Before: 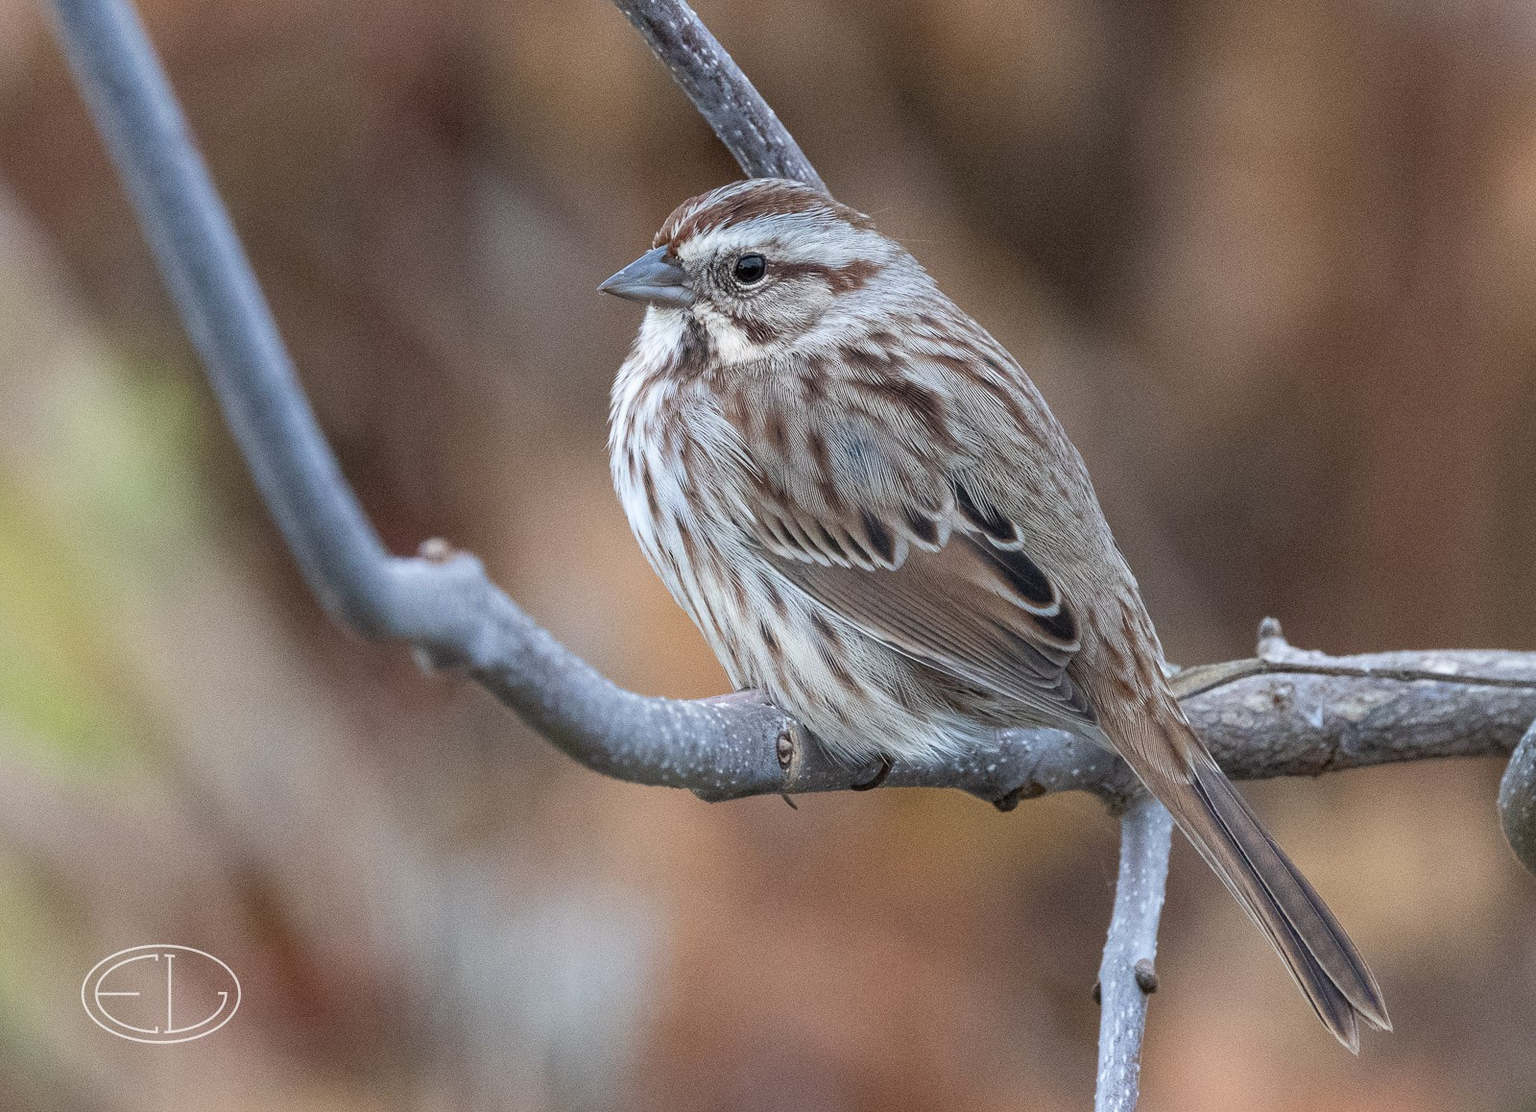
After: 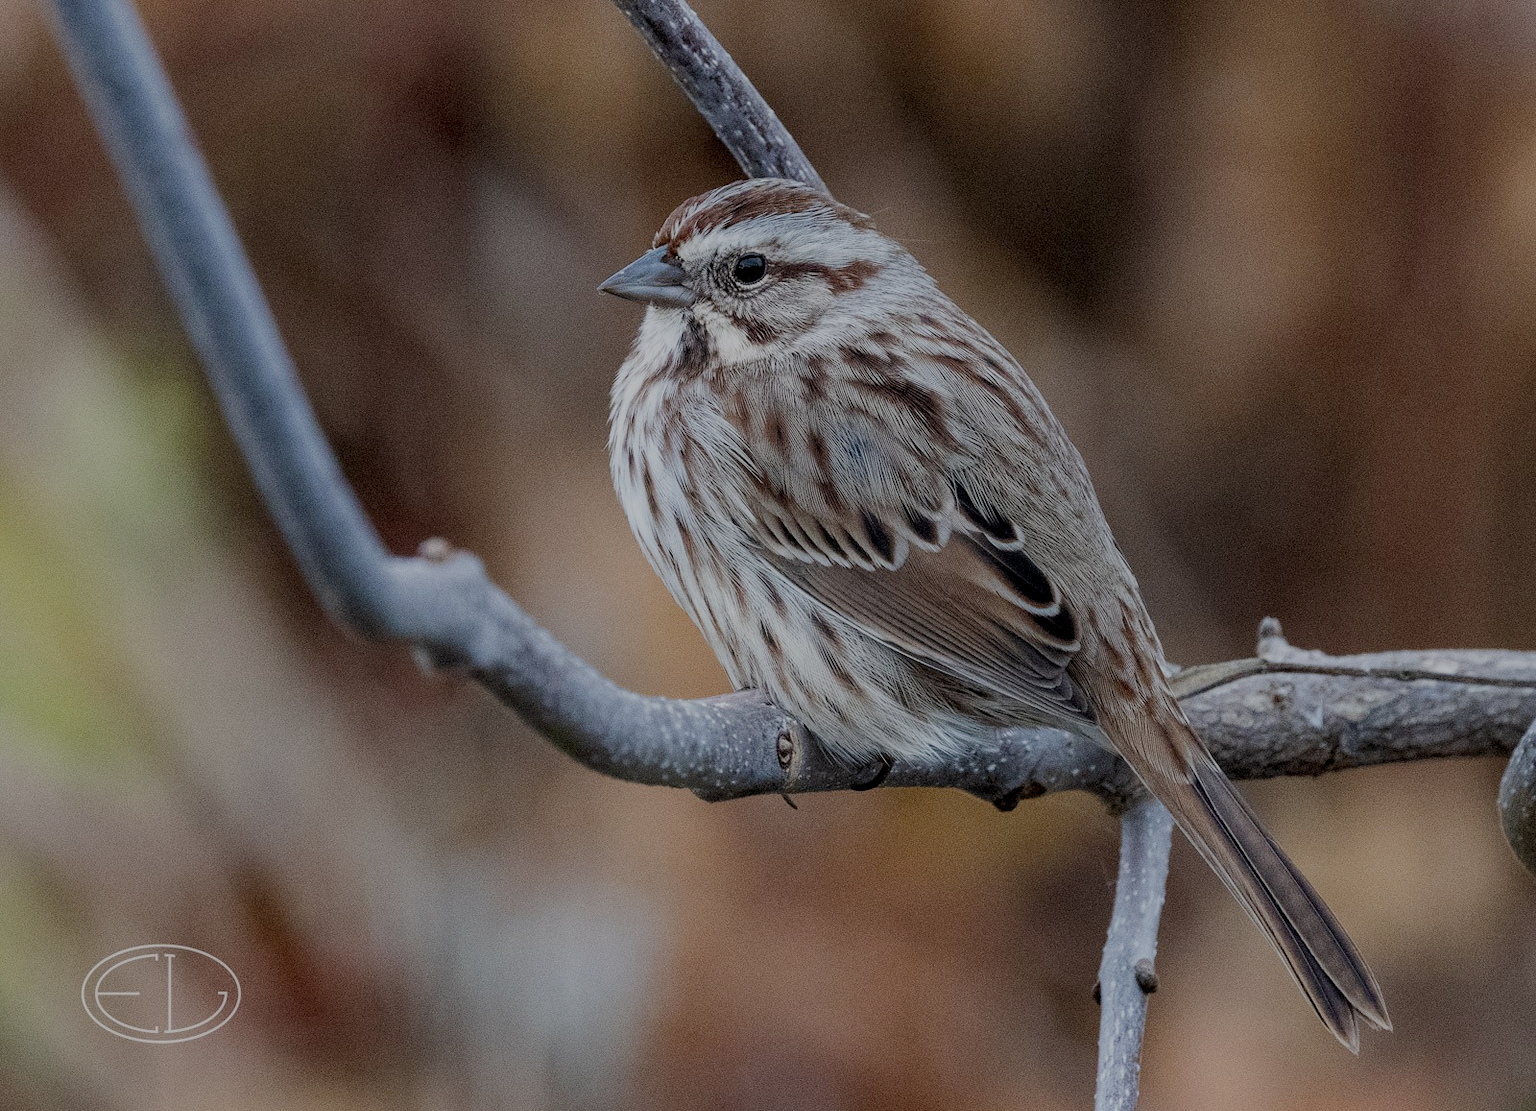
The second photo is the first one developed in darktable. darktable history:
local contrast: highlights 100%, shadows 100%, detail 120%, midtone range 0.2
filmic rgb: middle gray luminance 30%, black relative exposure -9 EV, white relative exposure 7 EV, threshold 6 EV, target black luminance 0%, hardness 2.94, latitude 2.04%, contrast 0.963, highlights saturation mix 5%, shadows ↔ highlights balance 12.16%, add noise in highlights 0, preserve chrominance no, color science v3 (2019), use custom middle-gray values true, iterations of high-quality reconstruction 0, contrast in highlights soft, enable highlight reconstruction true
